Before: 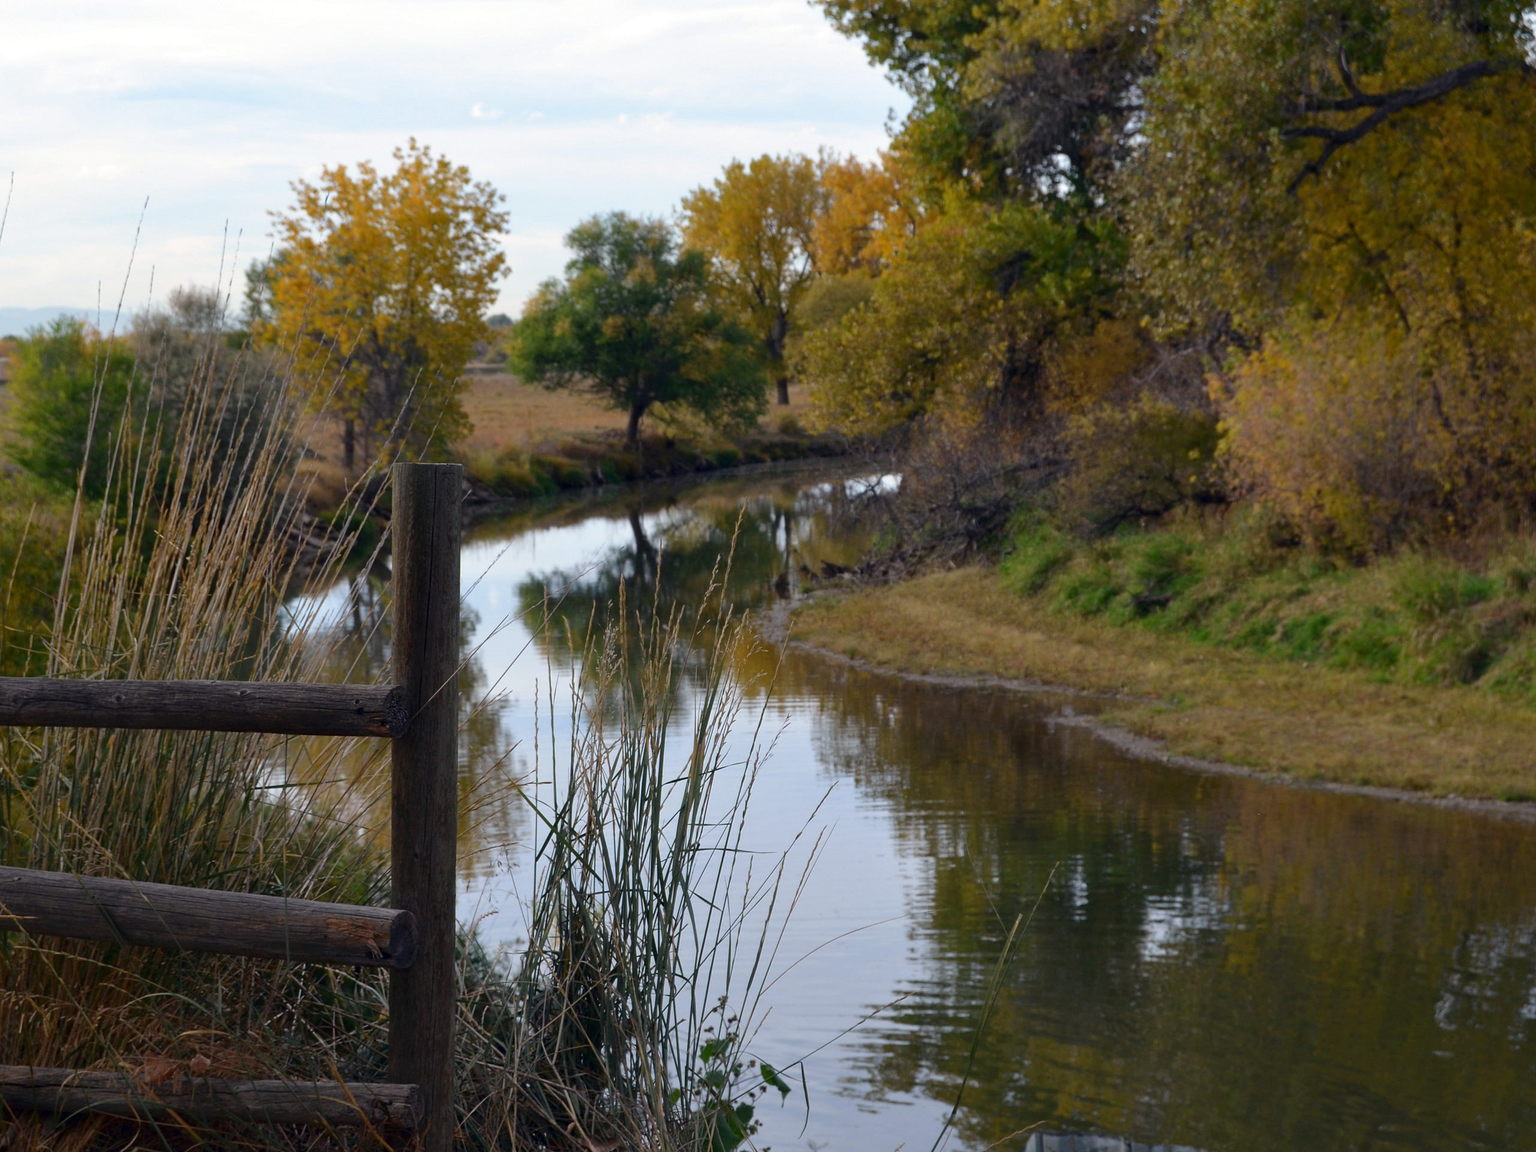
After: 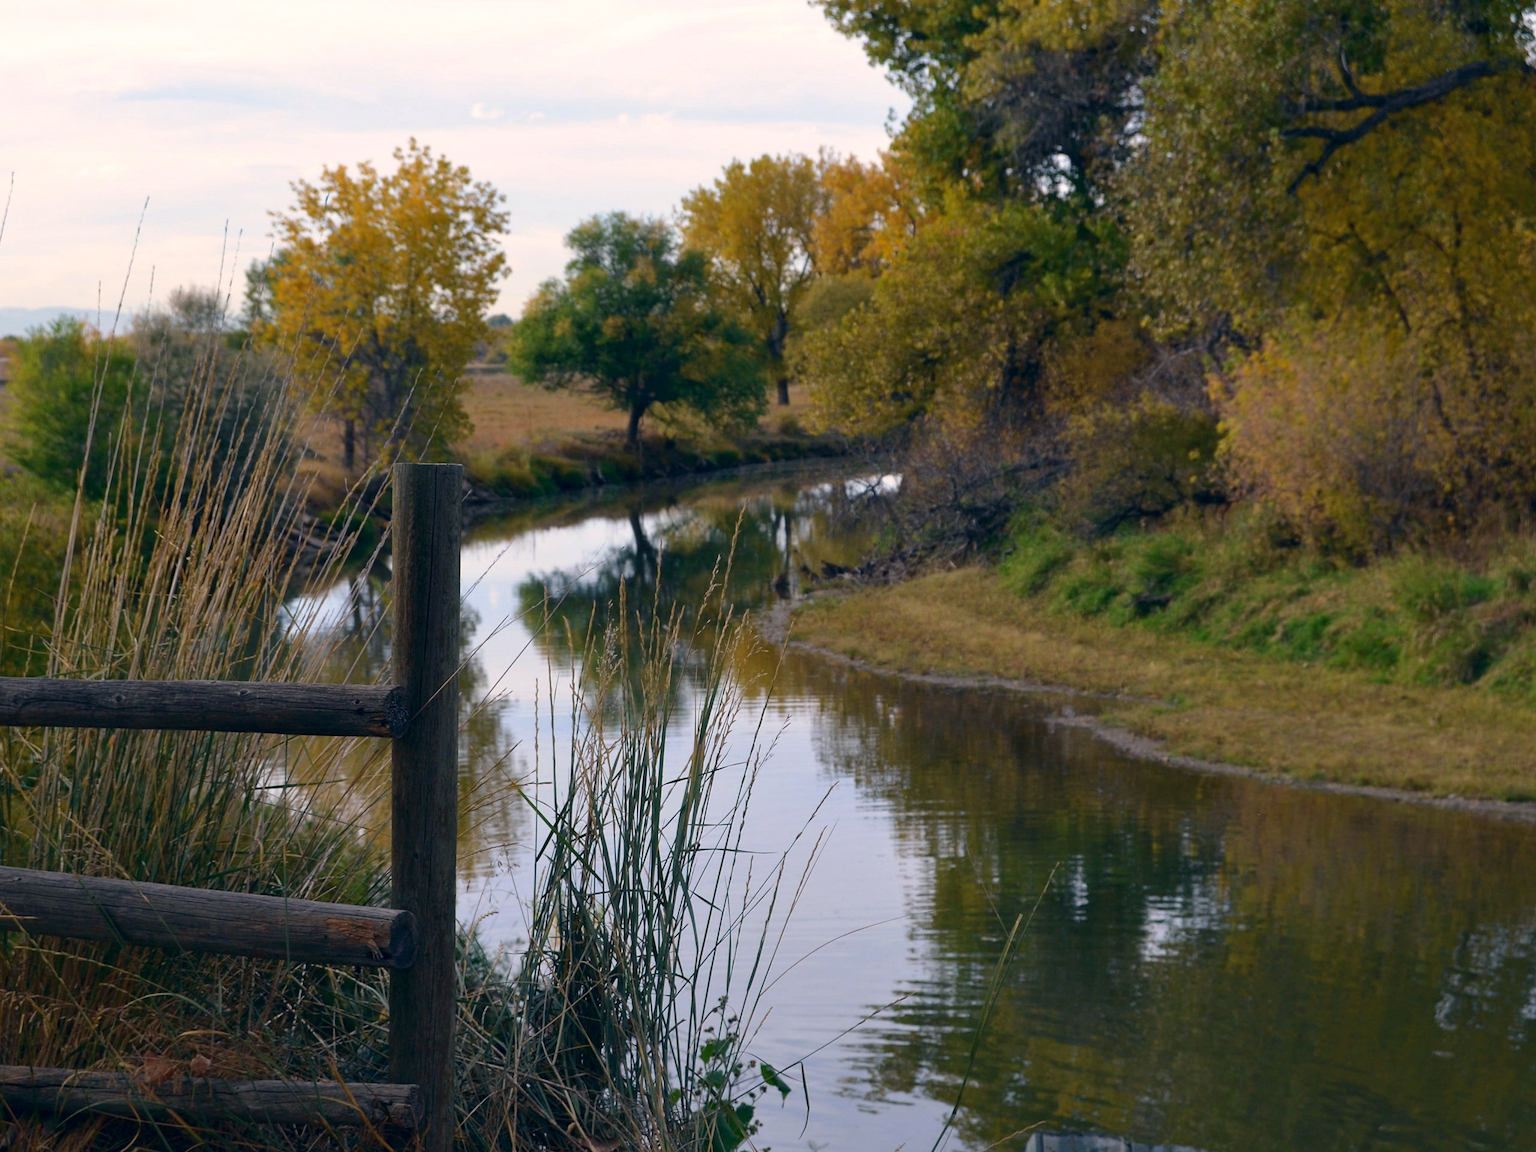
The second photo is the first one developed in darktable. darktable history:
velvia: strength 16.68%
color correction: highlights a* 5.43, highlights b* 5.31, shadows a* -4.8, shadows b* -5.23
